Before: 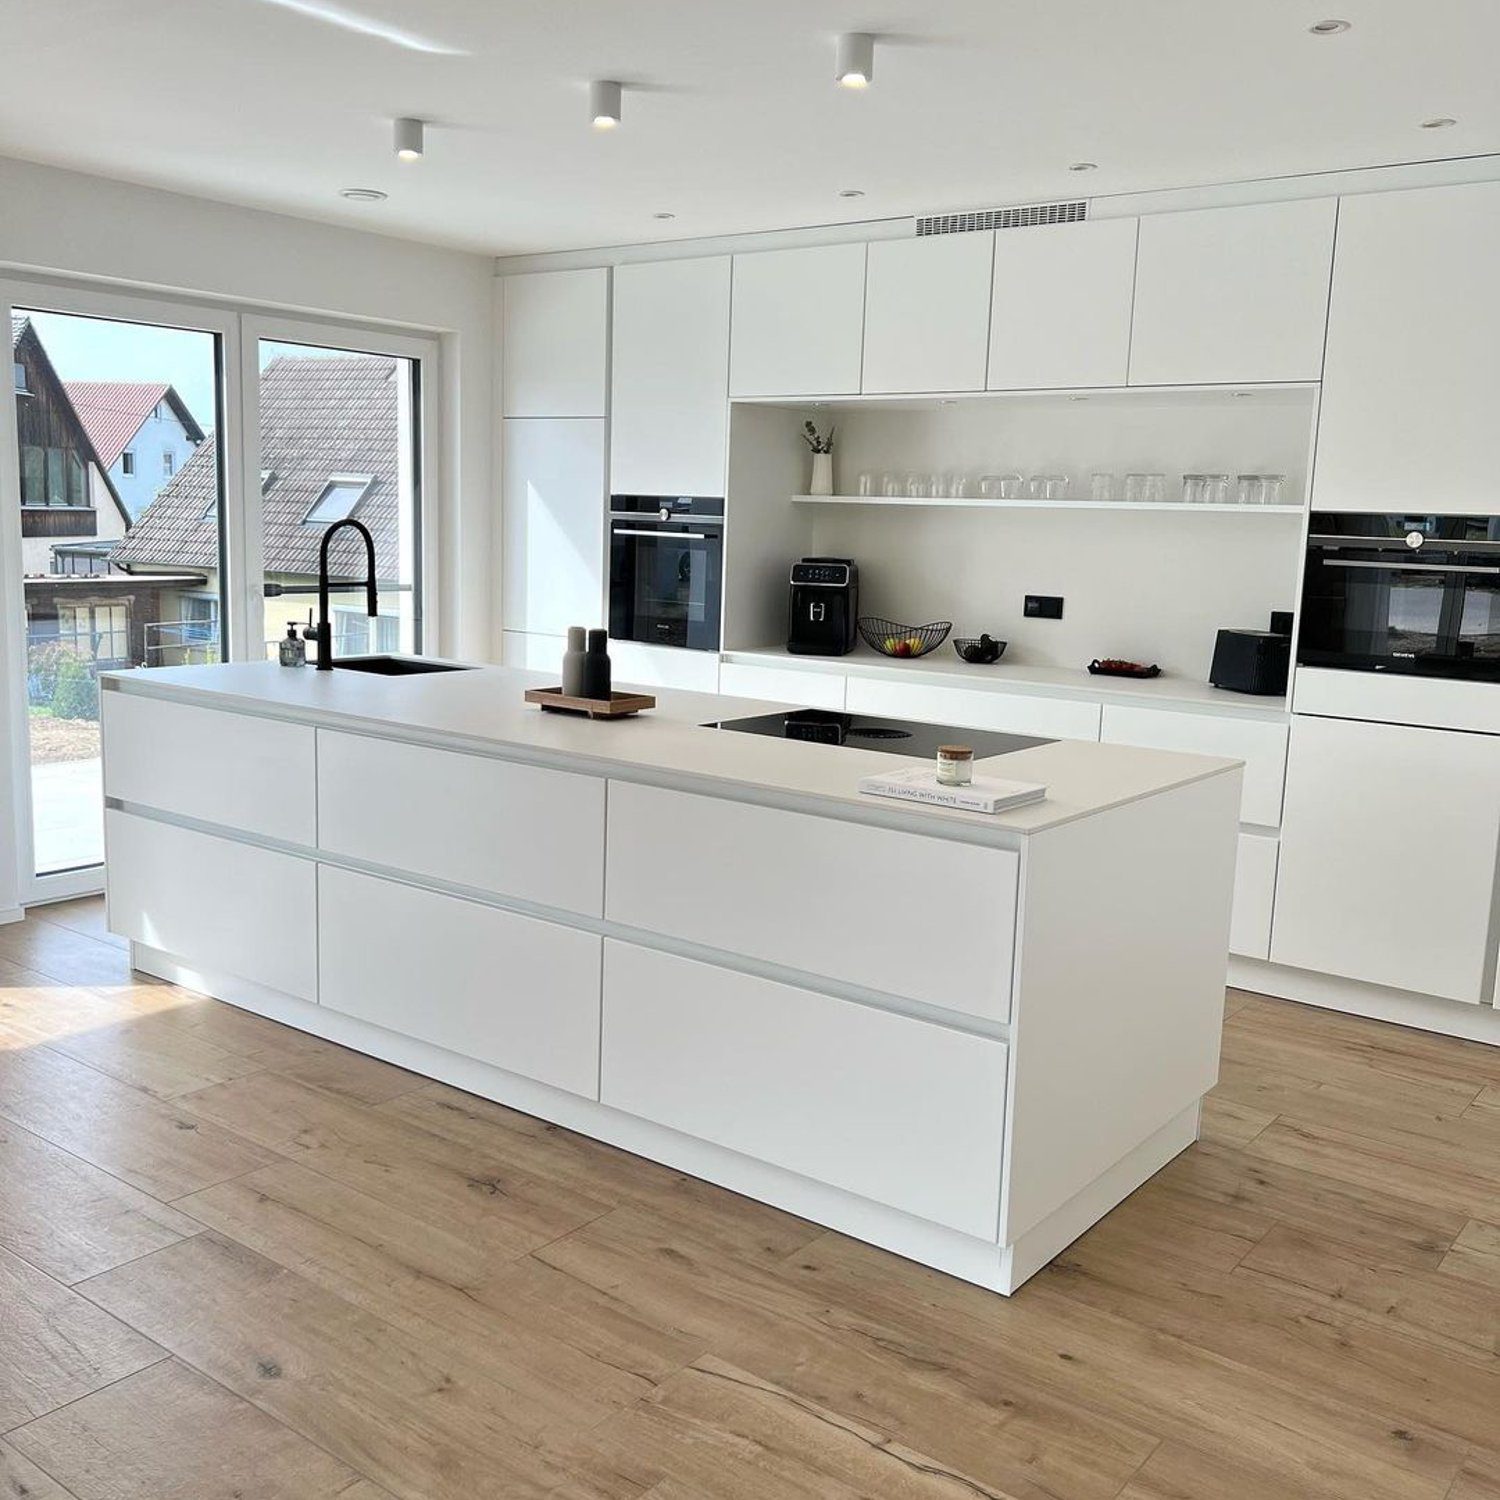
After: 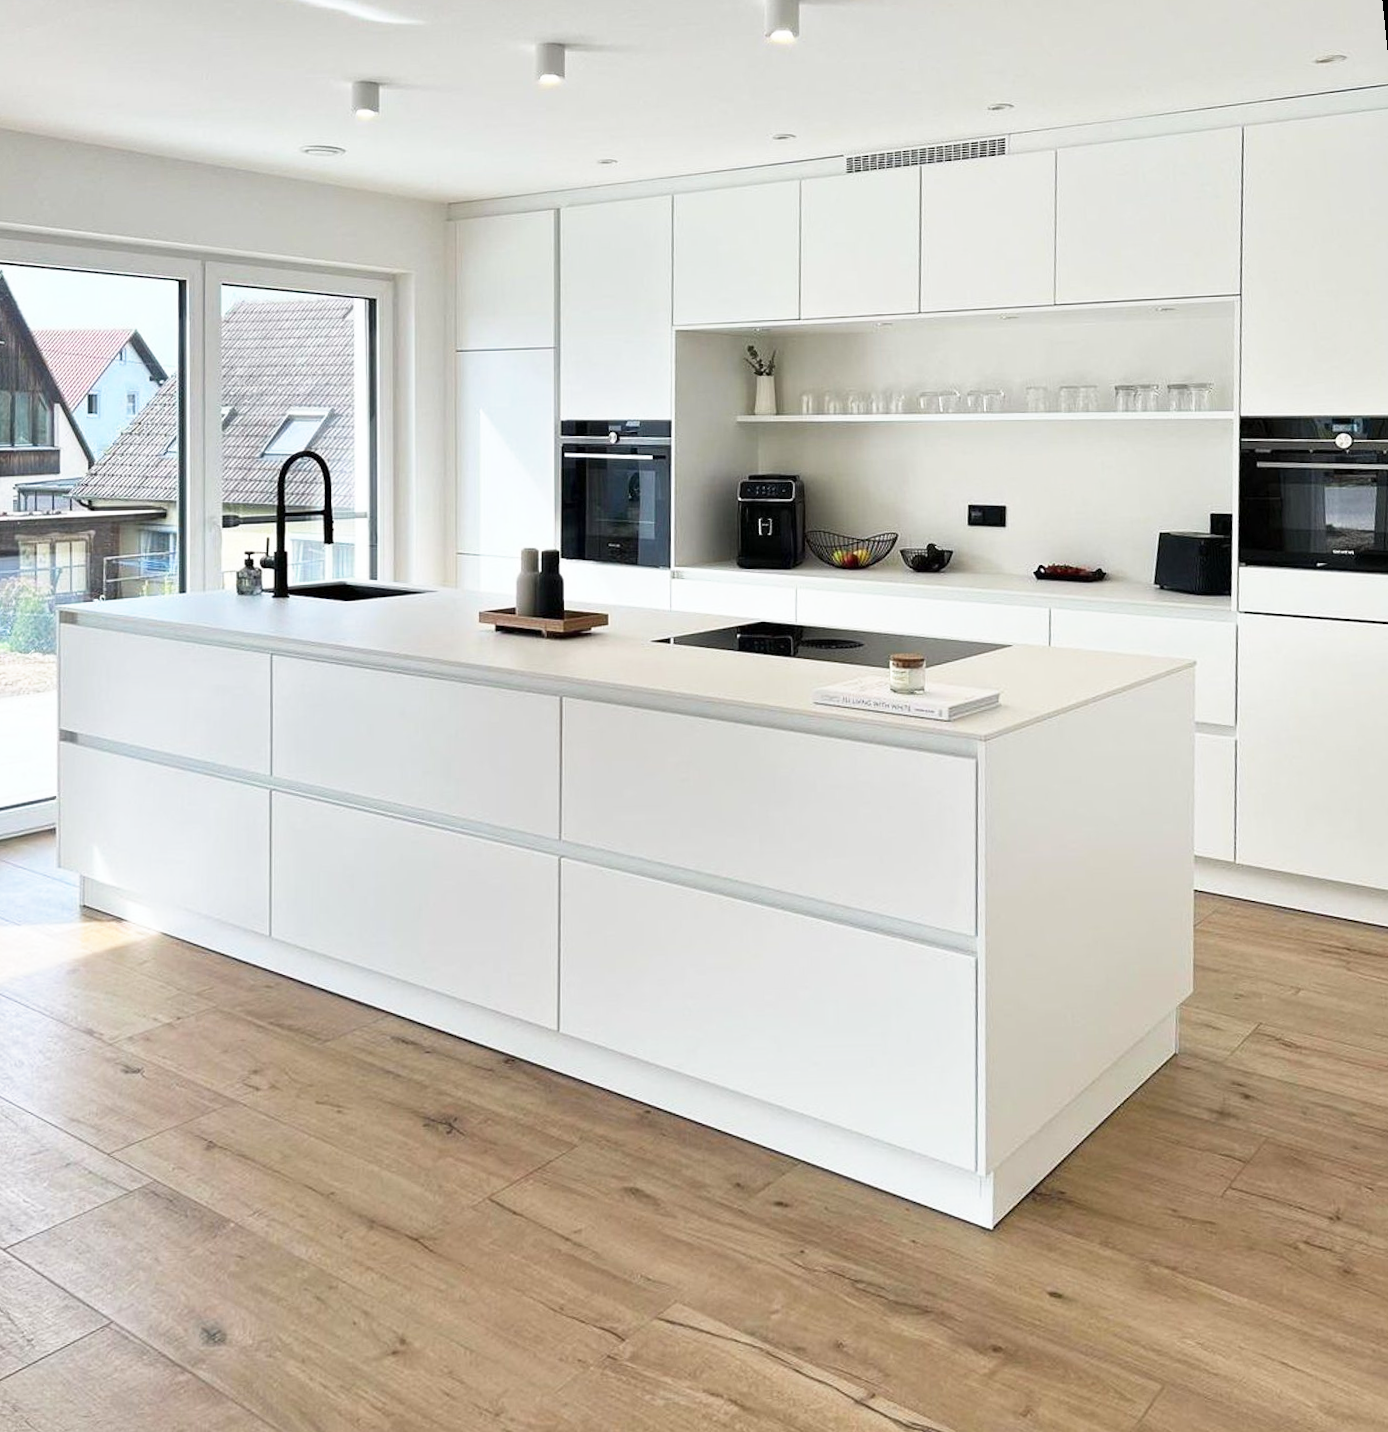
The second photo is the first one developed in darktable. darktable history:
base curve: curves: ch0 [(0, 0) (0.688, 0.865) (1, 1)], preserve colors none
rotate and perspective: rotation -1.68°, lens shift (vertical) -0.146, crop left 0.049, crop right 0.912, crop top 0.032, crop bottom 0.96
